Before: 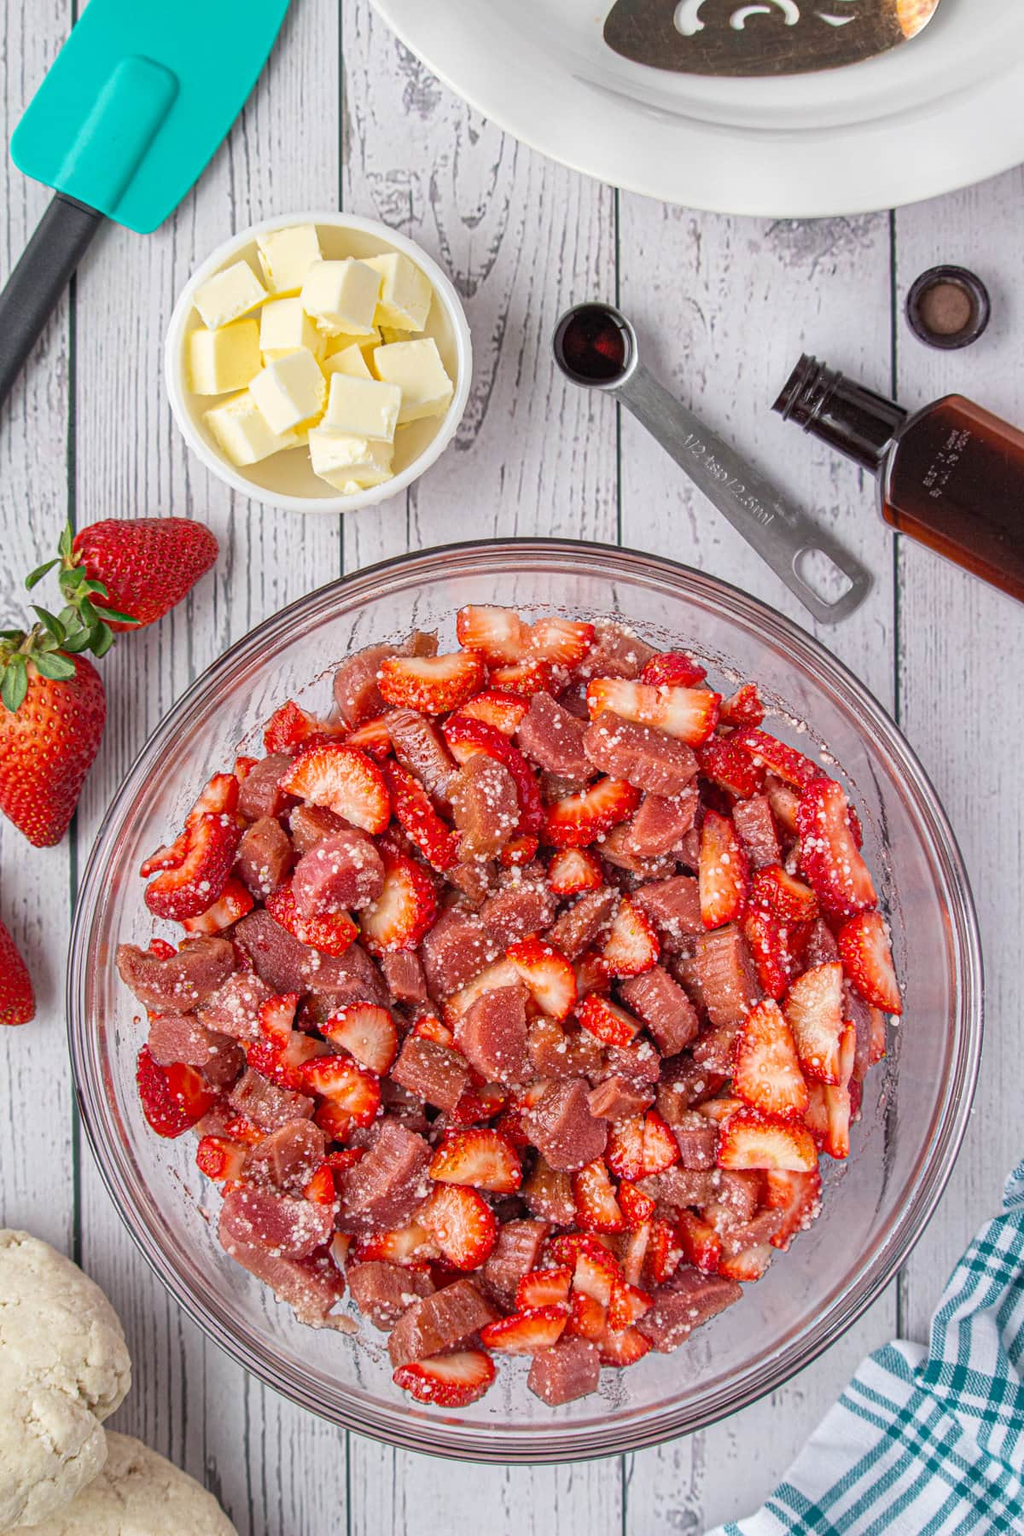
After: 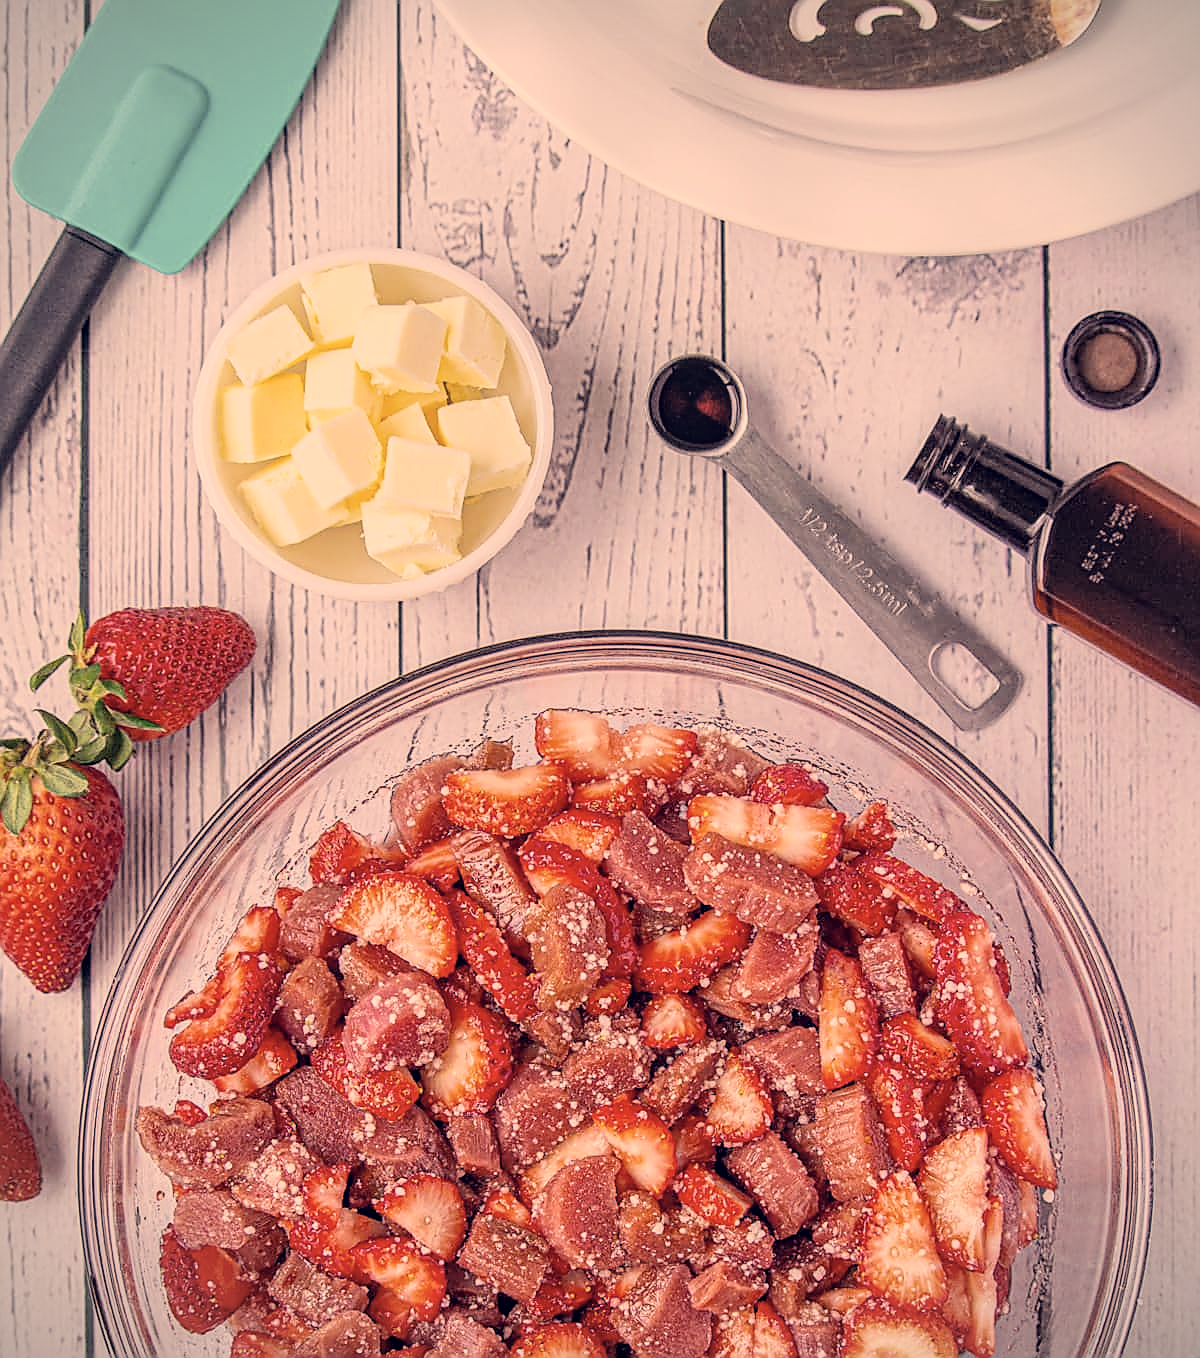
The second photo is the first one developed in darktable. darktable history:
sharpen: radius 1.392, amount 1.262, threshold 0.751
color correction: highlights a* 19.95, highlights b* 28.25, shadows a* 3.39, shadows b* -17.27, saturation 0.755
local contrast: on, module defaults
contrast brightness saturation: saturation -0.069
exposure: exposure 0.555 EV, compensate highlight preservation false
vignetting: fall-off start 92.51%
crop: bottom 24.519%
filmic rgb: black relative exposure -7.65 EV, white relative exposure 4.56 EV, hardness 3.61, color science v6 (2022)
